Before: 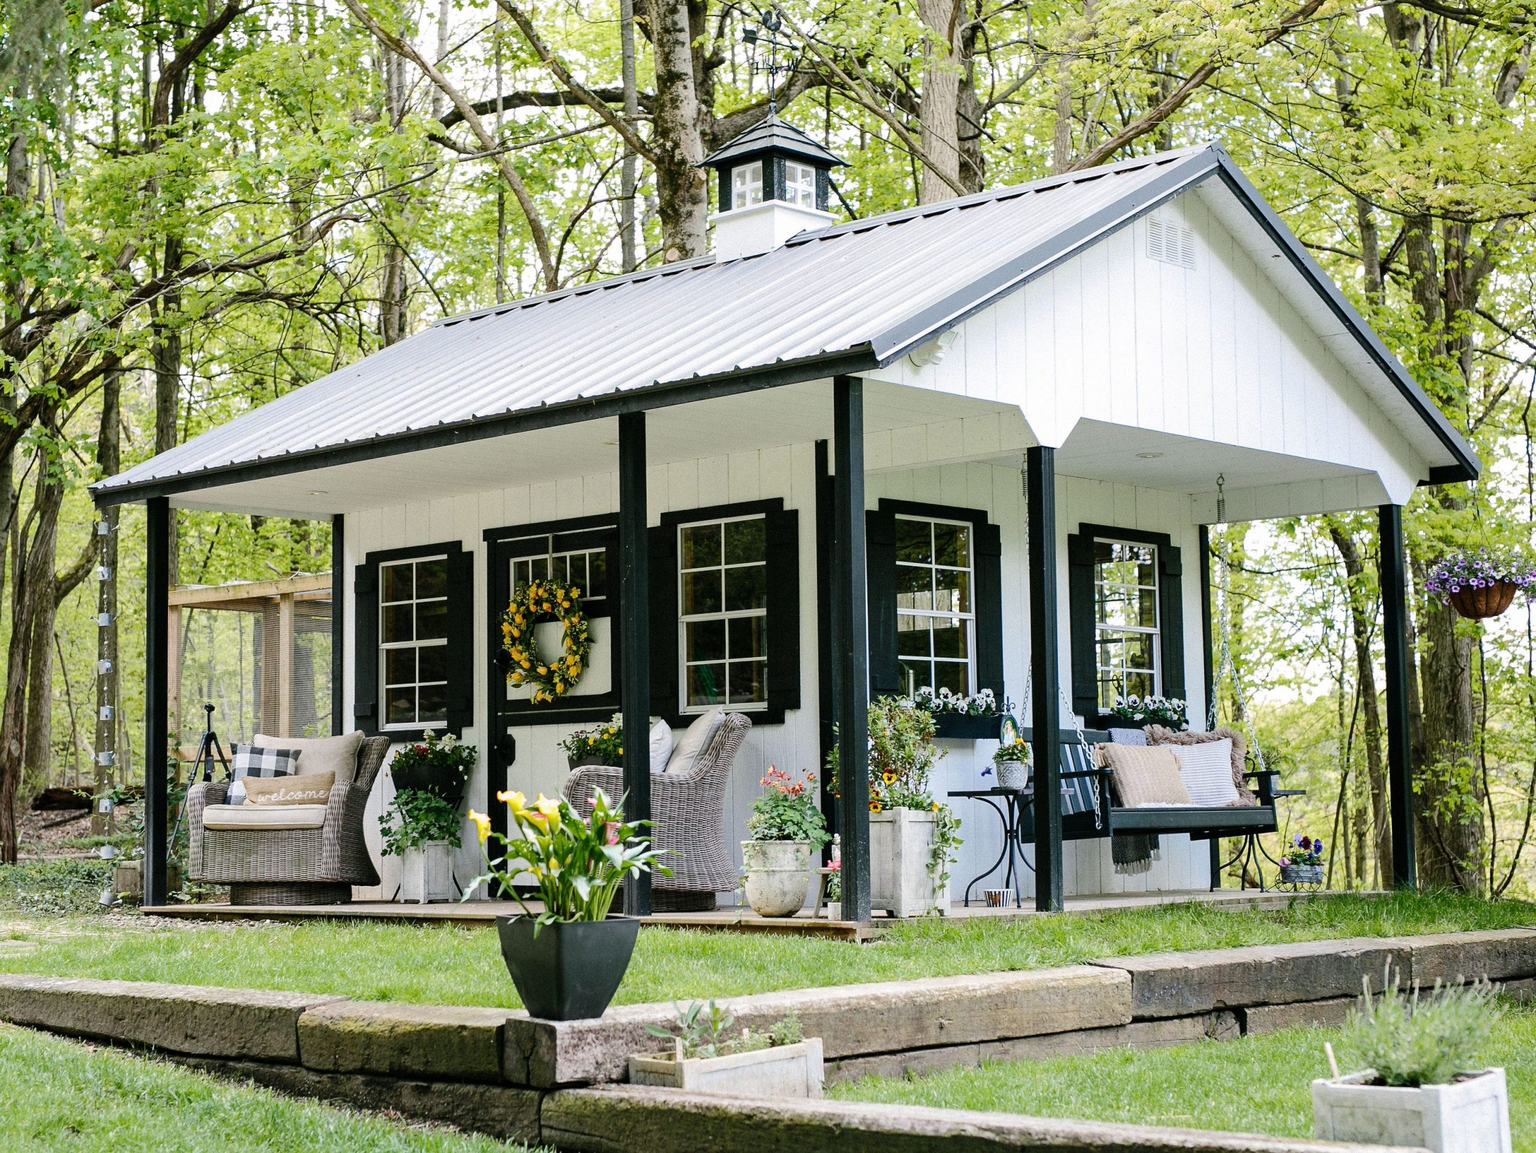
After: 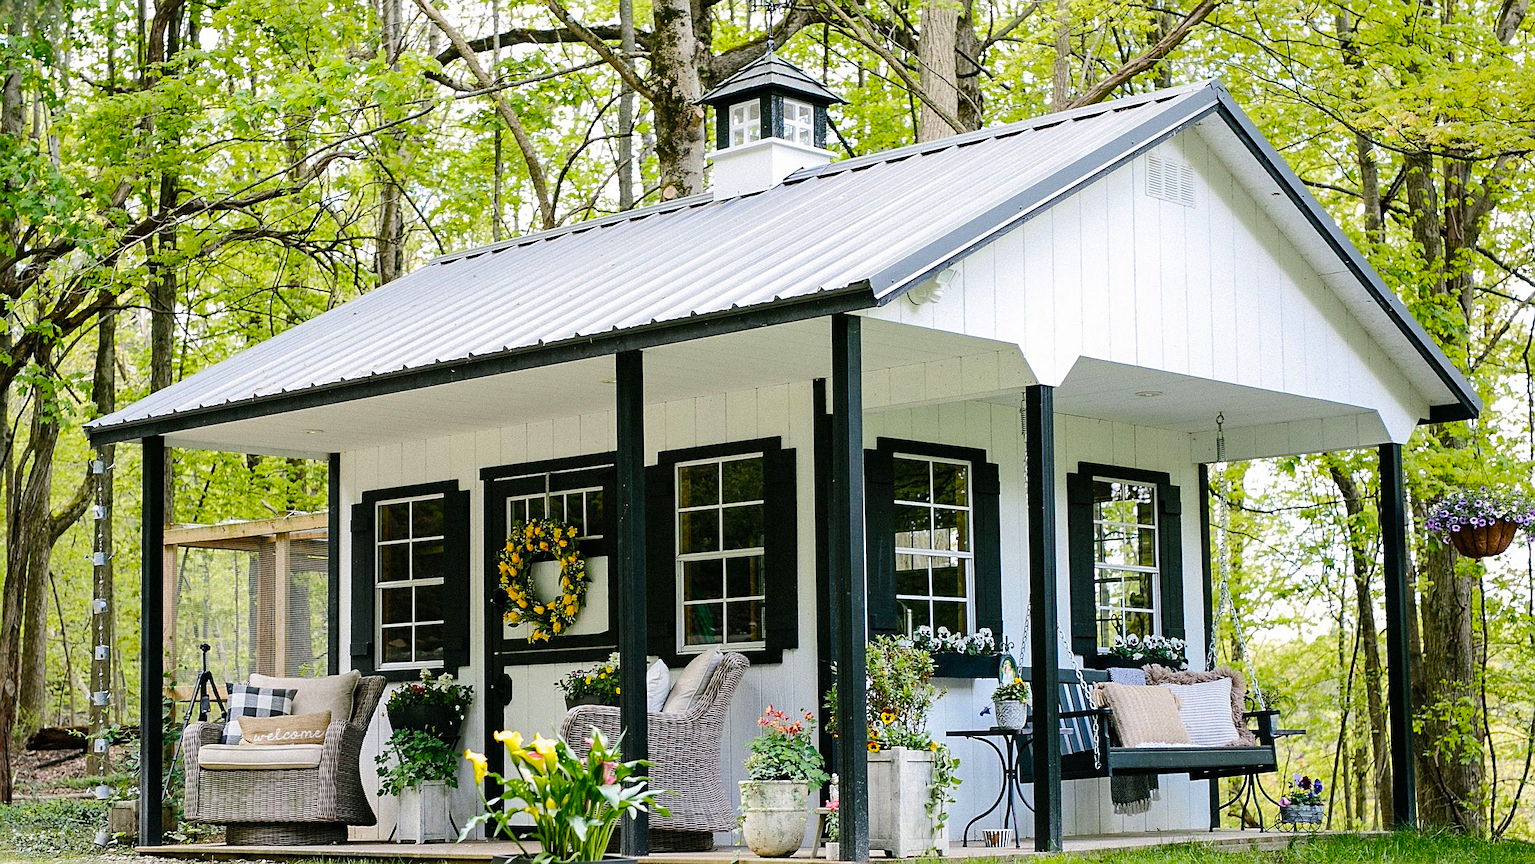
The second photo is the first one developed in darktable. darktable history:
sharpen: on, module defaults
crop: left 0.387%, top 5.469%, bottom 19.809%
color balance: output saturation 120%
